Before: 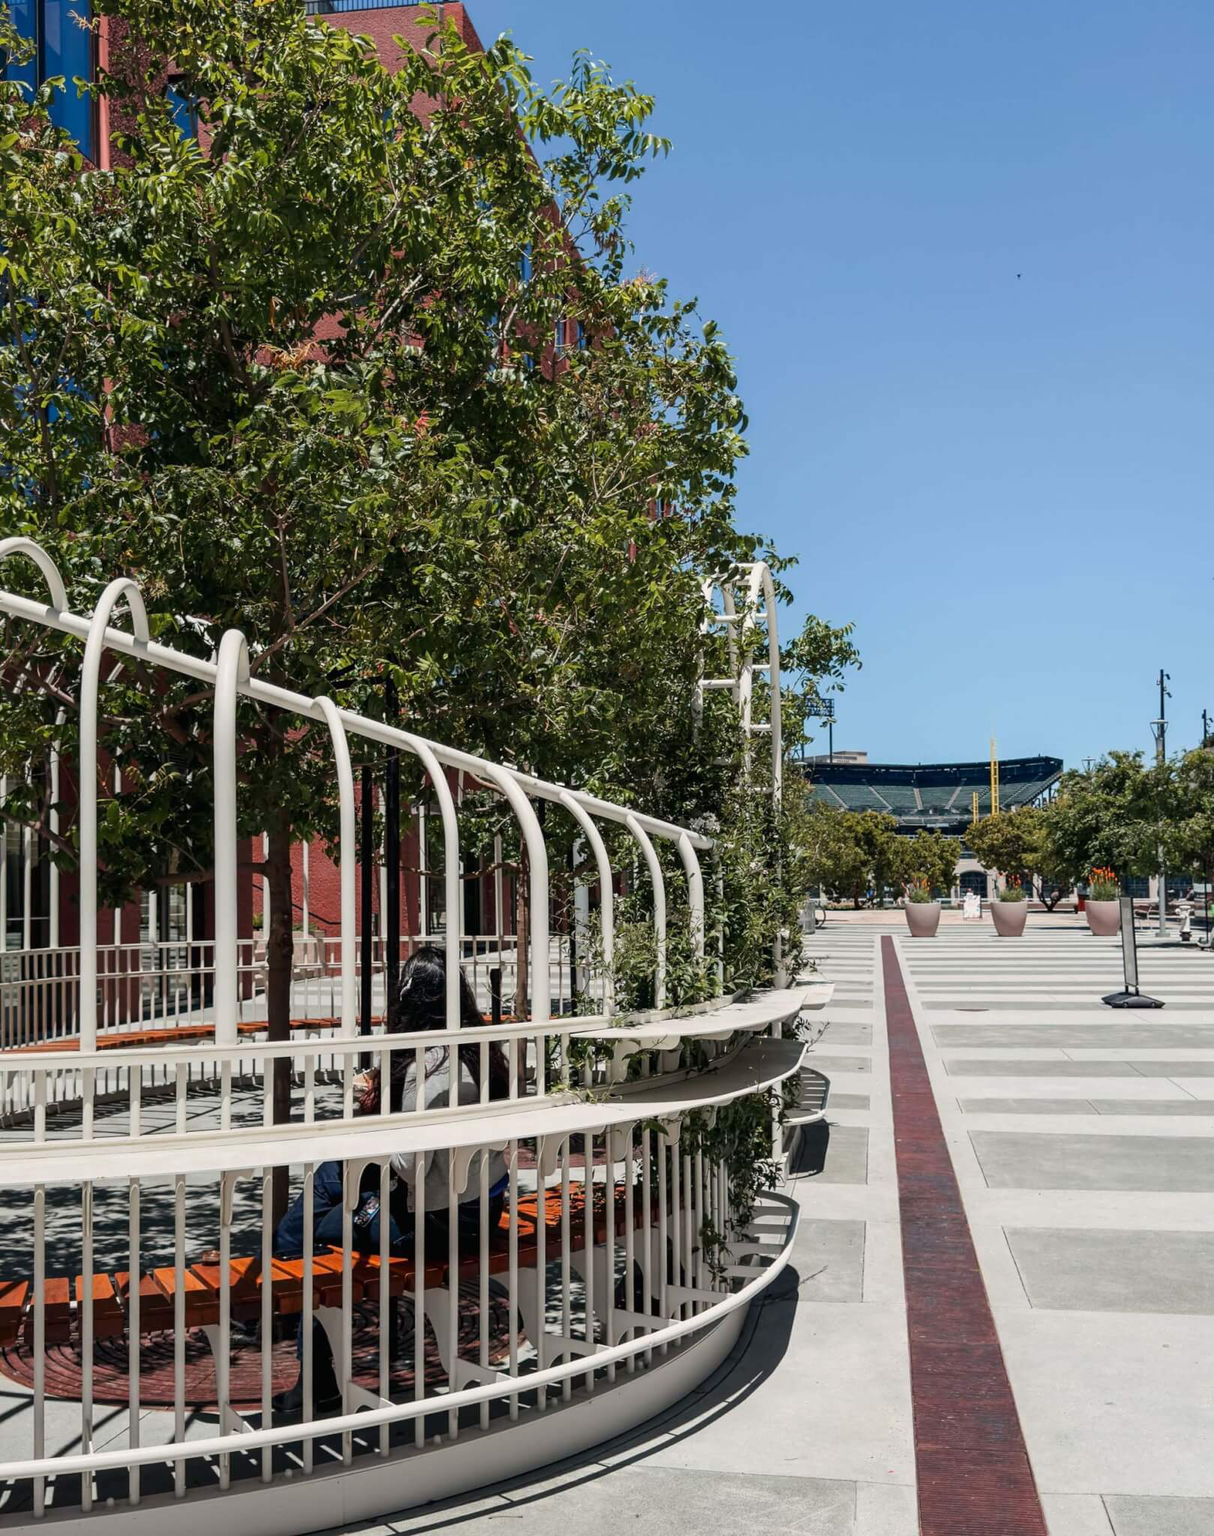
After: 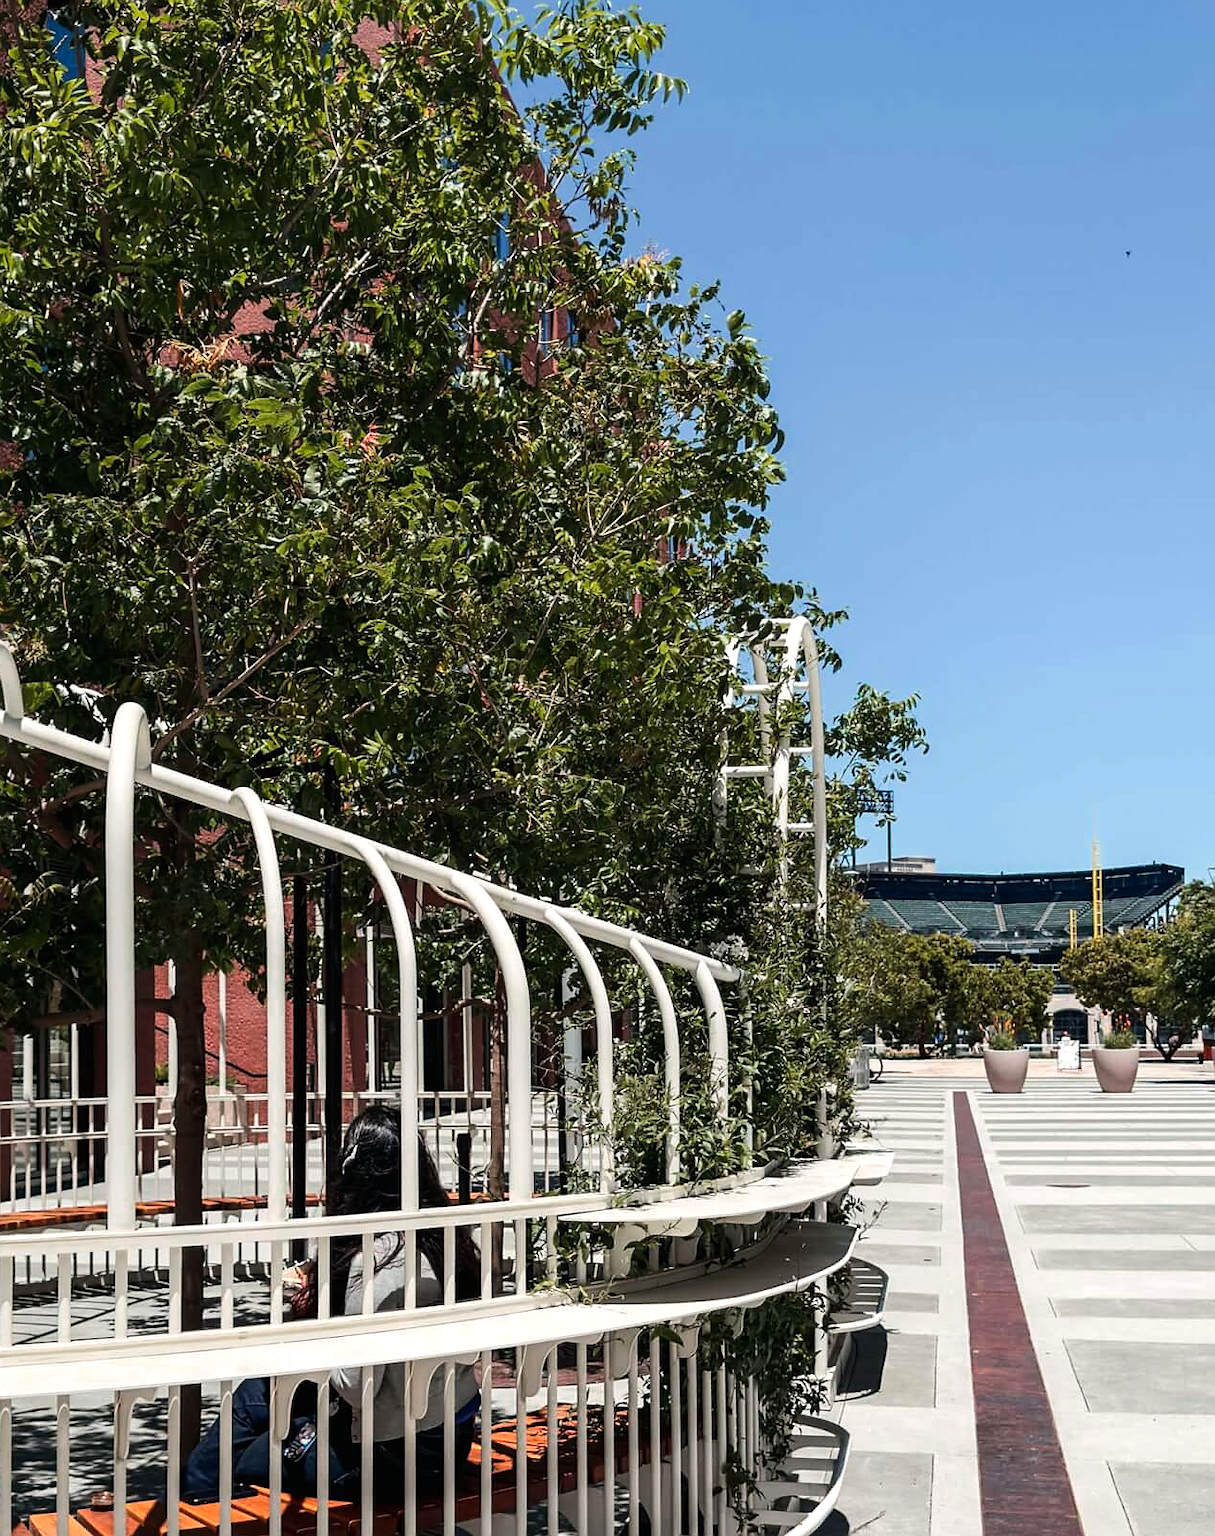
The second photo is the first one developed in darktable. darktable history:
tone equalizer: -8 EV -0.404 EV, -7 EV -0.412 EV, -6 EV -0.324 EV, -5 EV -0.185 EV, -3 EV 0.241 EV, -2 EV 0.331 EV, -1 EV 0.38 EV, +0 EV 0.4 EV, edges refinement/feathering 500, mask exposure compensation -1.57 EV, preserve details no
color zones: curves: ch0 [(0, 0.465) (0.092, 0.596) (0.289, 0.464) (0.429, 0.453) (0.571, 0.464) (0.714, 0.455) (0.857, 0.462) (1, 0.465)]
crop and rotate: left 10.785%, top 4.995%, right 10.328%, bottom 16.291%
sharpen: radius 0.982, amount 0.603
